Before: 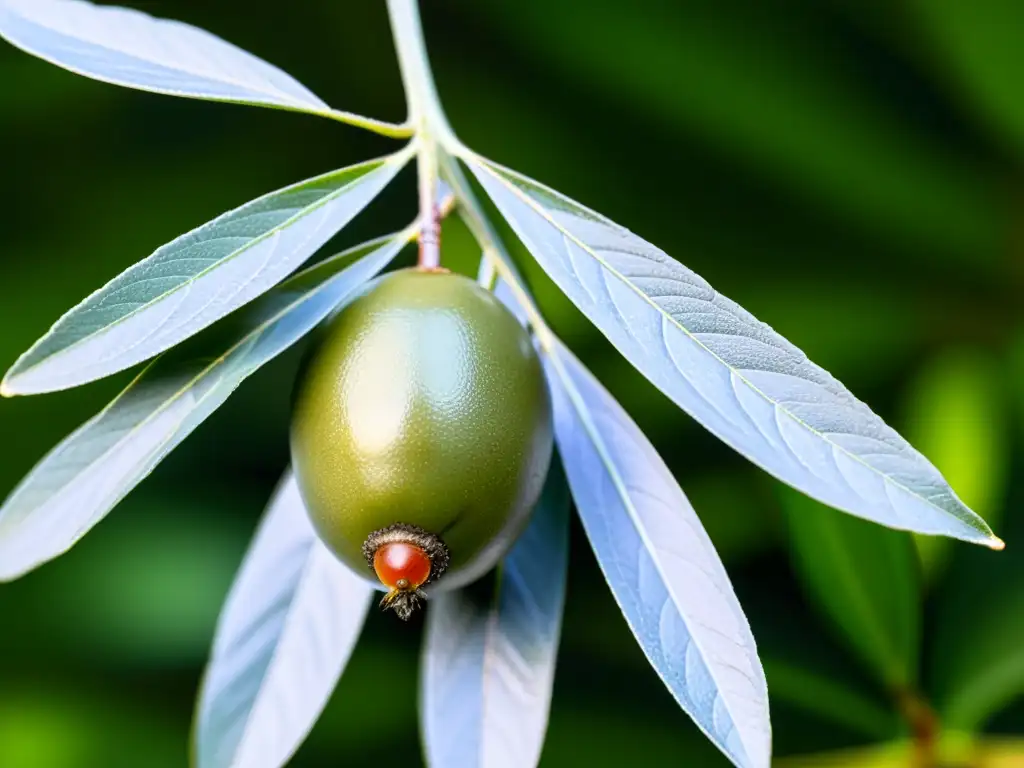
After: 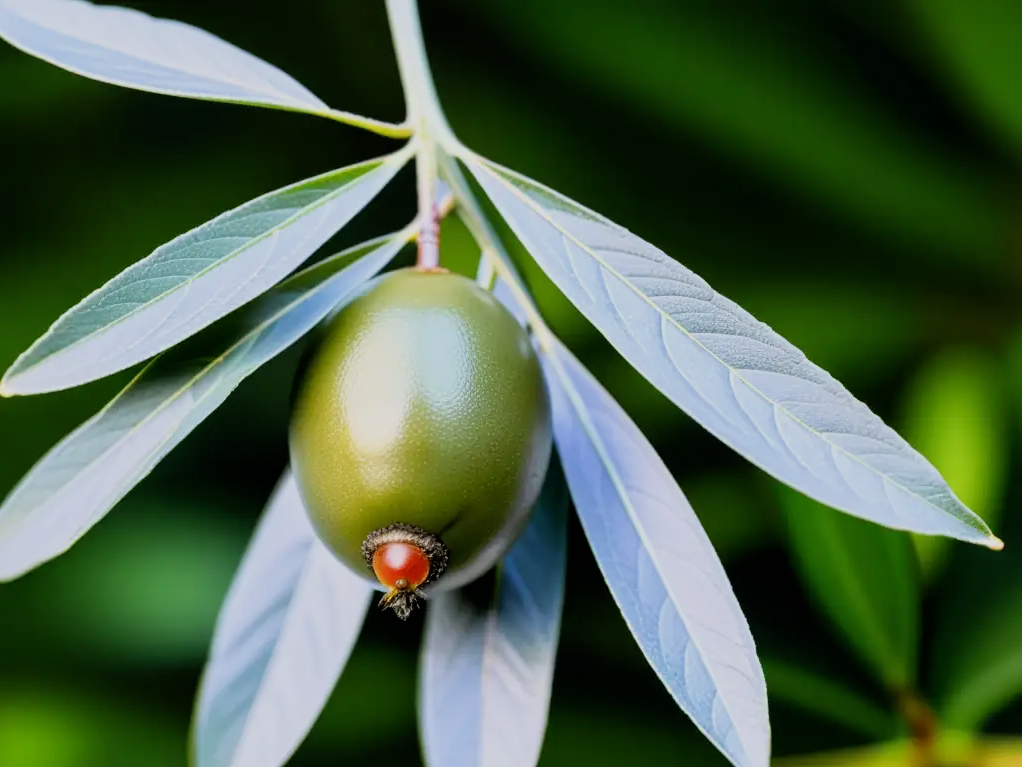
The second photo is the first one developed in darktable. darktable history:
crop: left 0.145%
filmic rgb: black relative exposure -8.02 EV, white relative exposure 3.84 EV, hardness 4.29
